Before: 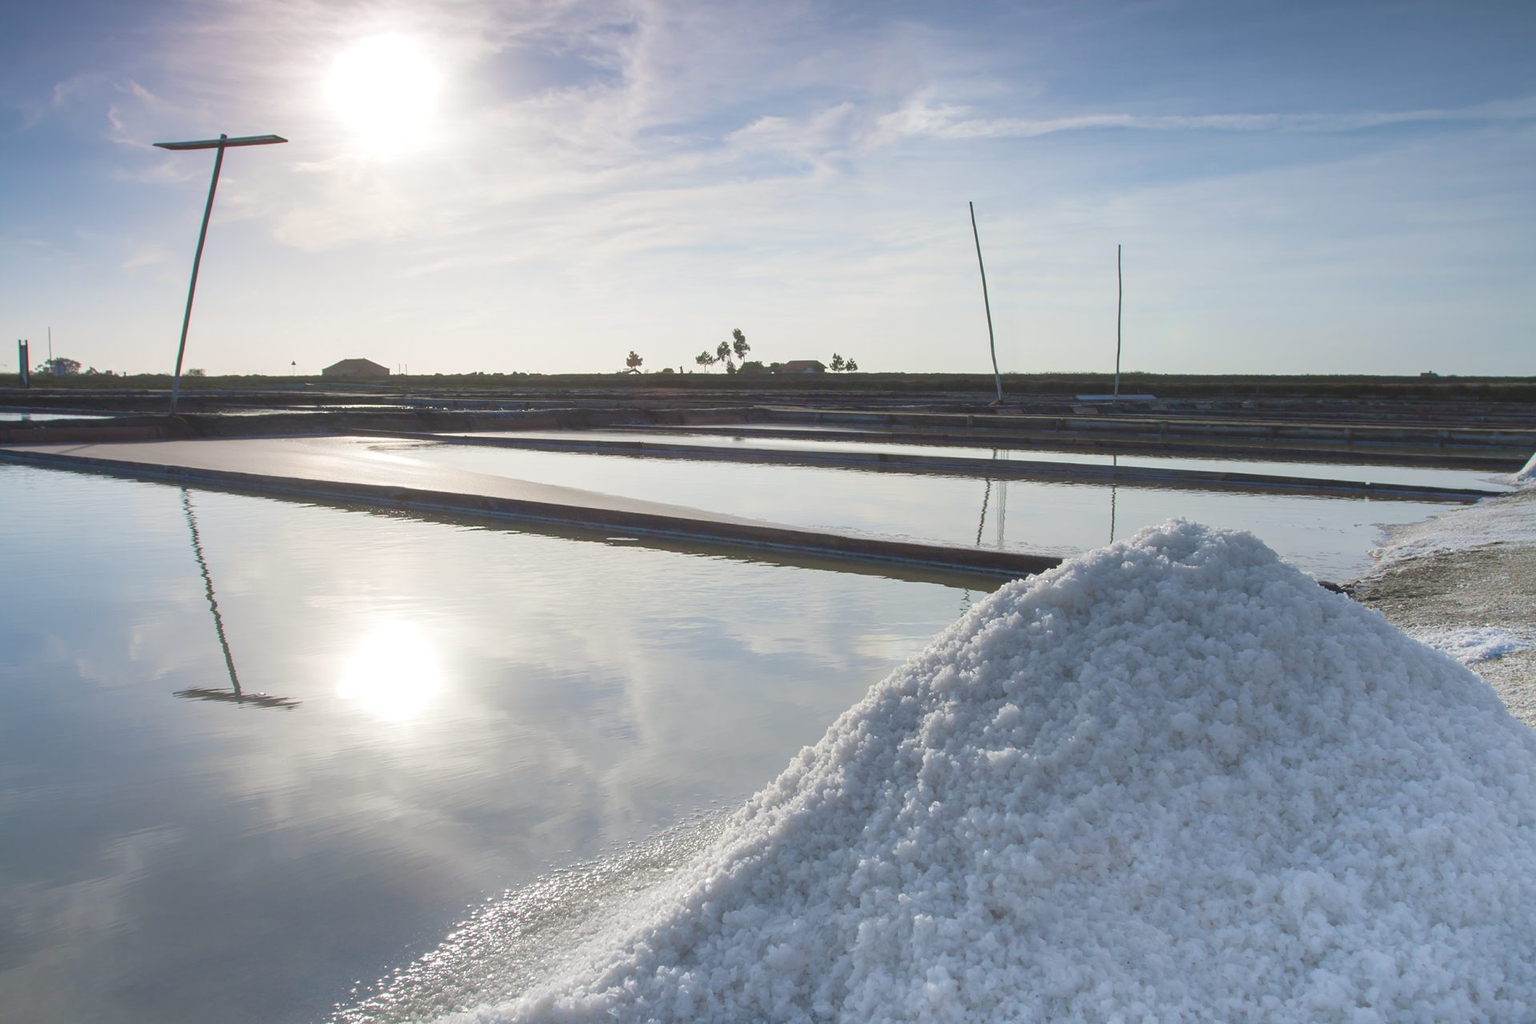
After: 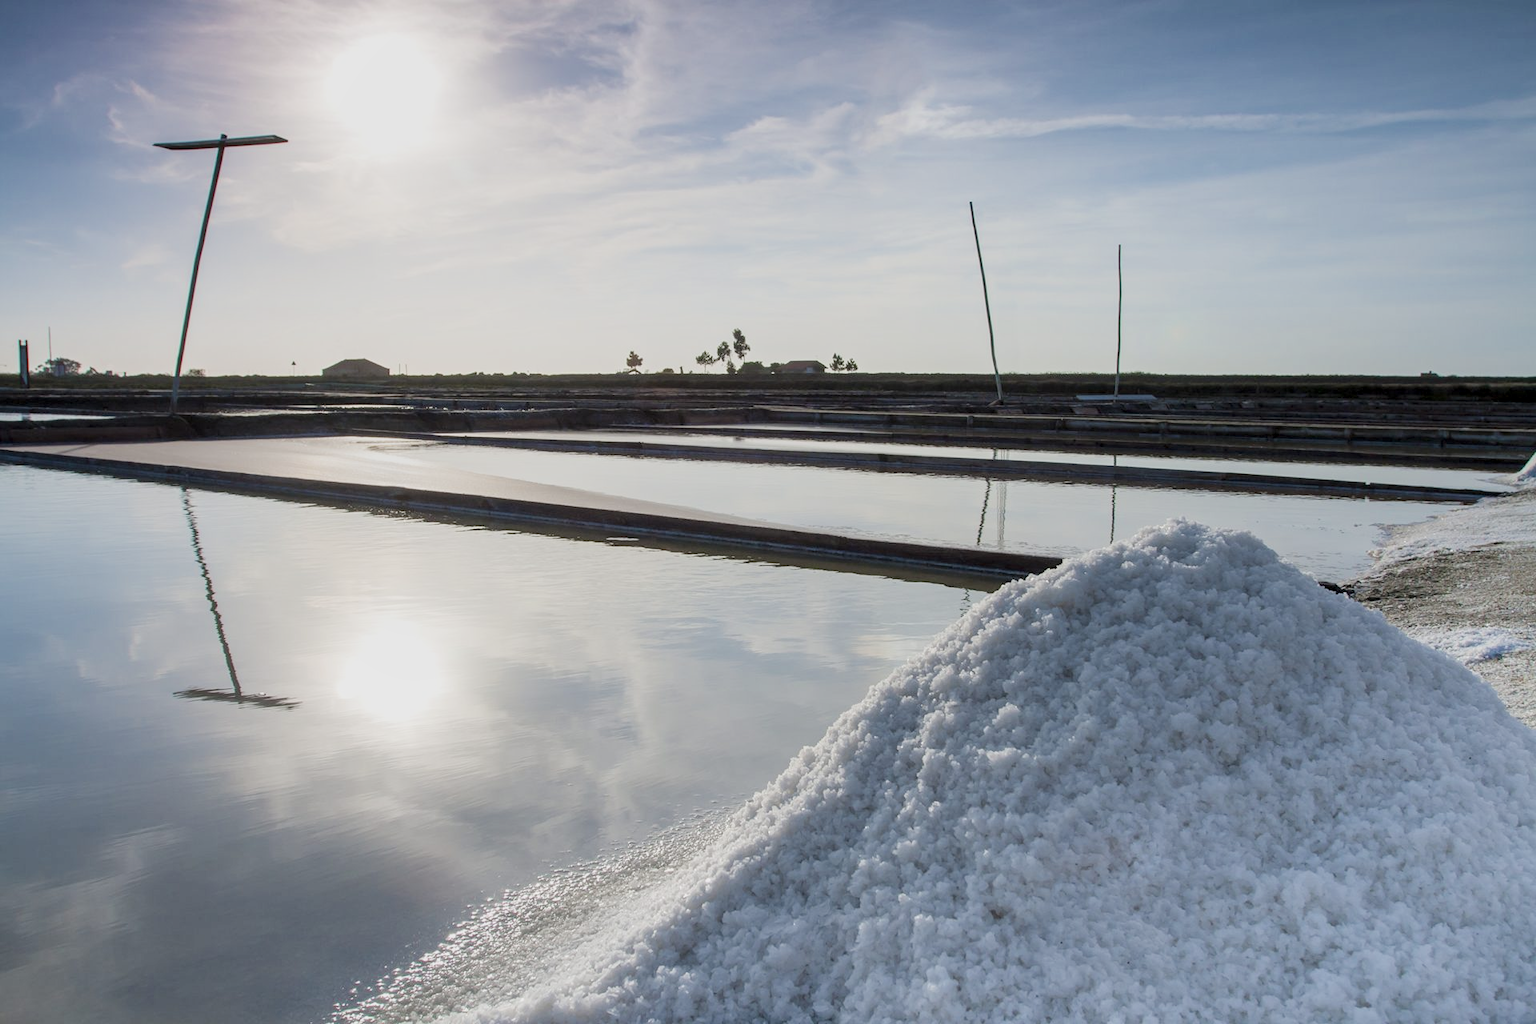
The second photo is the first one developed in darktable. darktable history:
local contrast: detail 135%, midtone range 0.749
filmic rgb: black relative exposure -7.65 EV, white relative exposure 4.56 EV, hardness 3.61, contrast 1.05
